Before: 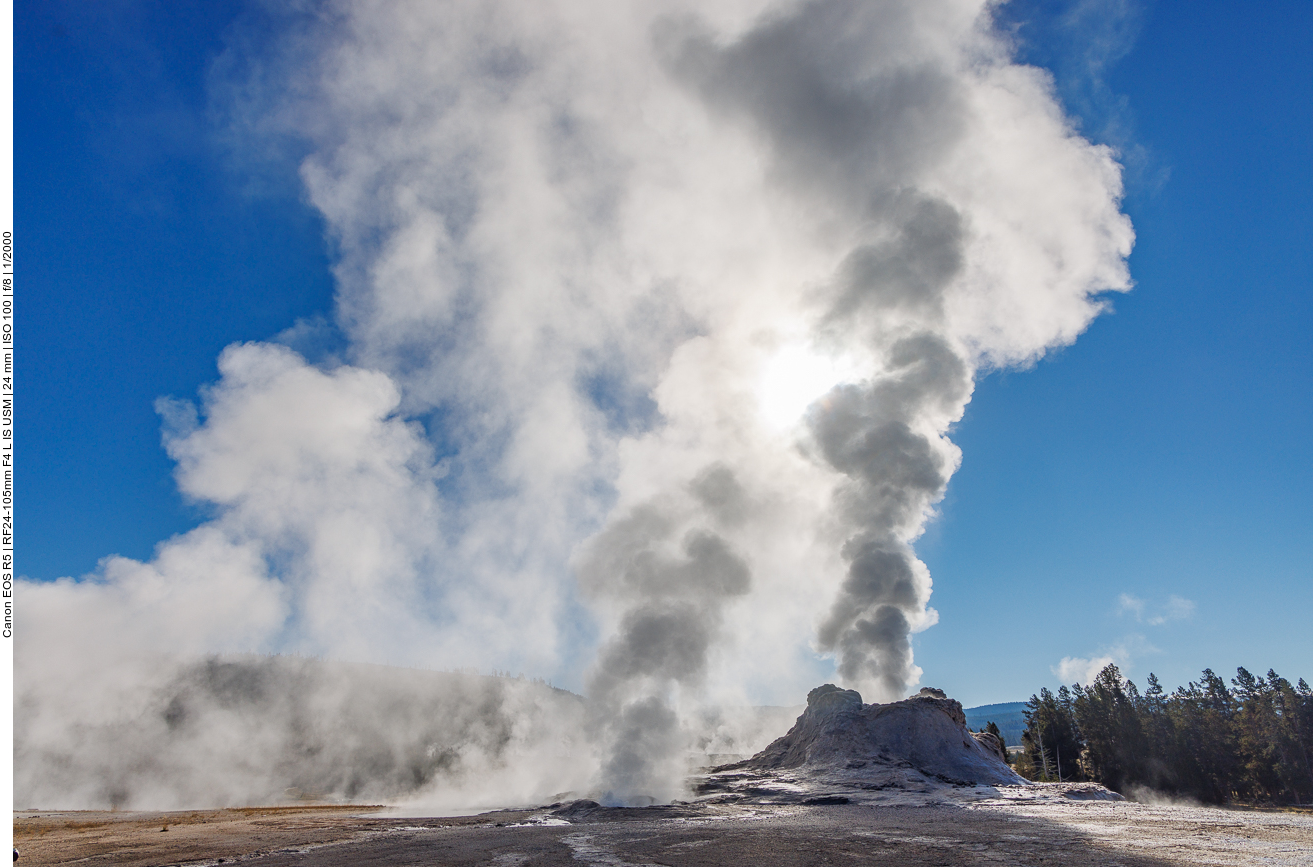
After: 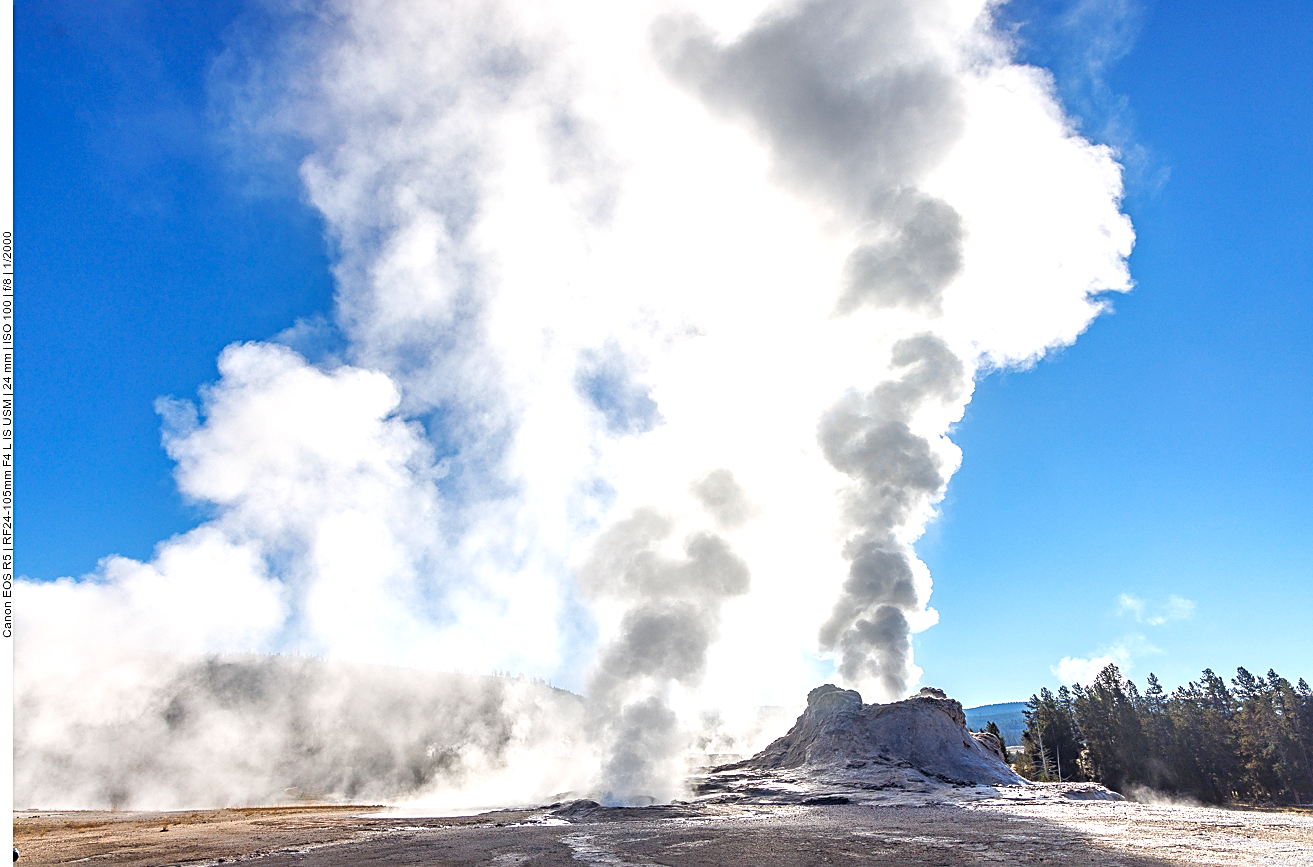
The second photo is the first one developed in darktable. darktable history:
exposure: black level correction 0.001, exposure 0.966 EV, compensate exposure bias true, compensate highlight preservation false
sharpen: on, module defaults
